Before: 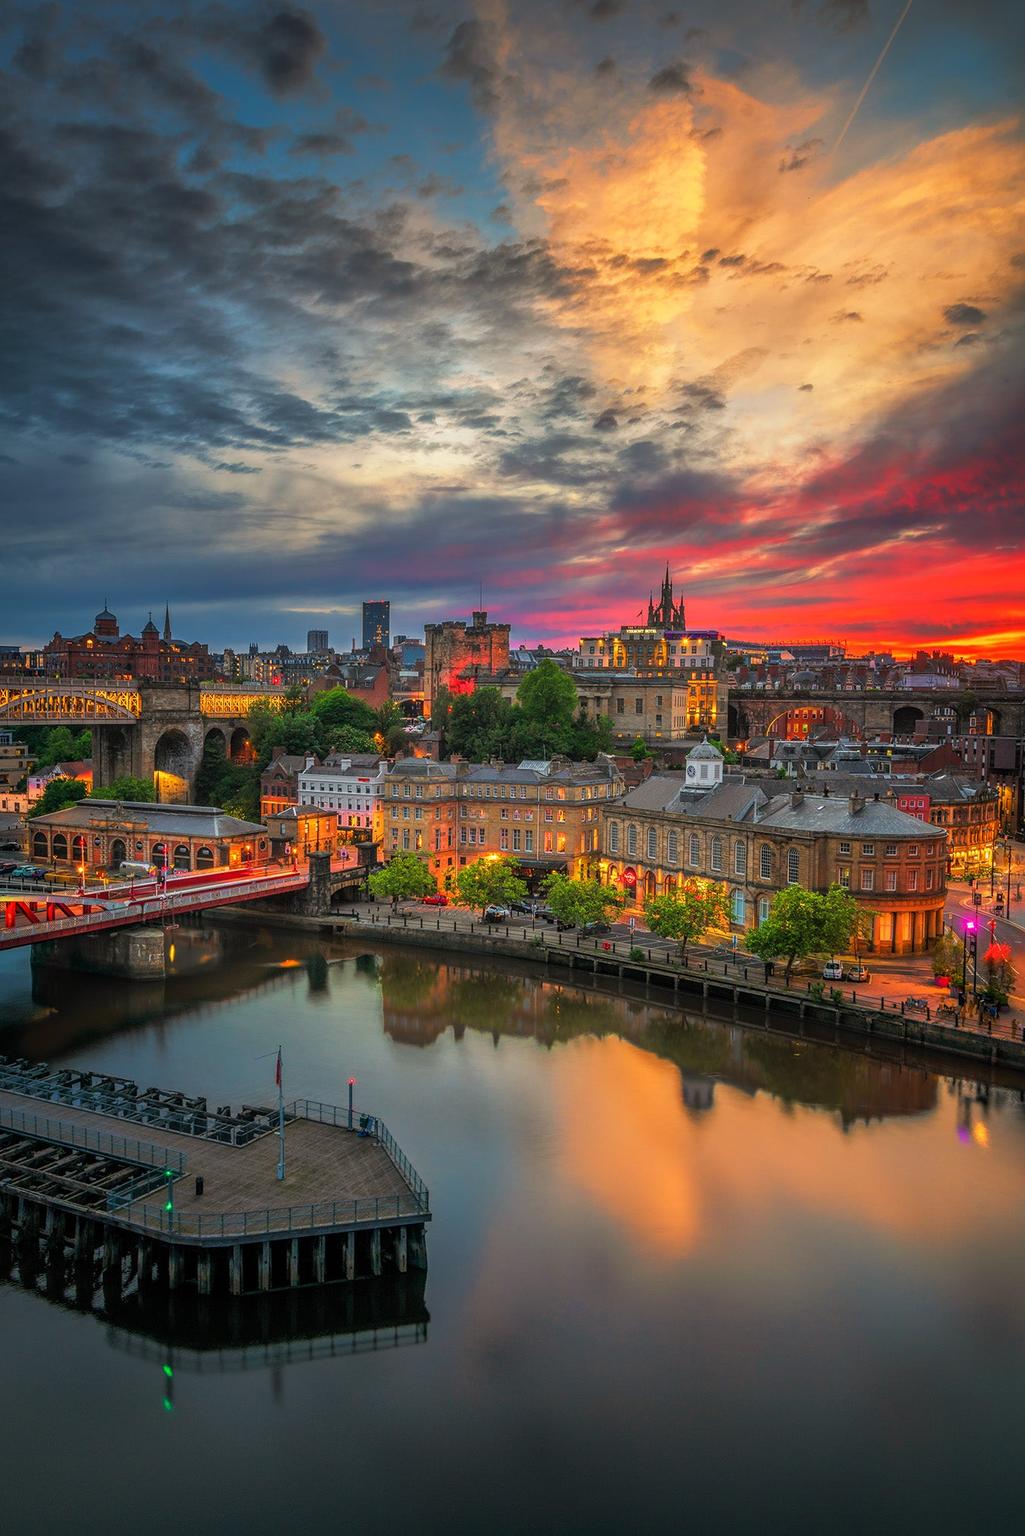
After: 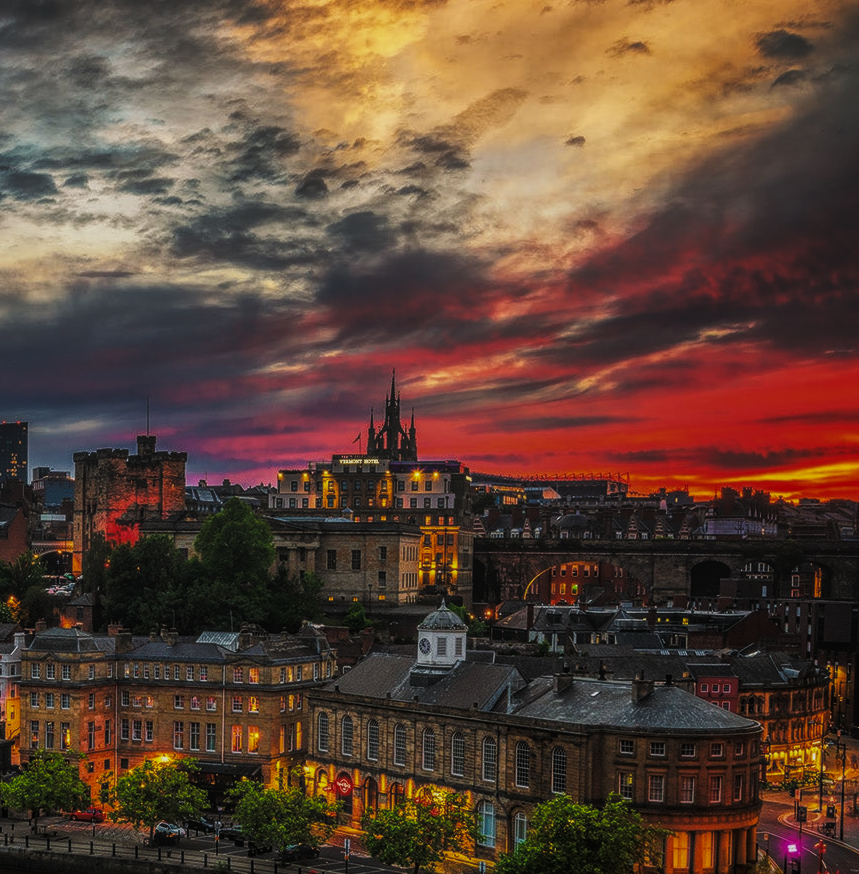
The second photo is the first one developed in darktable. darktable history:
tone curve: curves: ch0 [(0, 0) (0.003, 0.003) (0.011, 0.012) (0.025, 0.024) (0.044, 0.039) (0.069, 0.052) (0.1, 0.072) (0.136, 0.097) (0.177, 0.128) (0.224, 0.168) (0.277, 0.217) (0.335, 0.276) (0.399, 0.345) (0.468, 0.429) (0.543, 0.524) (0.623, 0.628) (0.709, 0.732) (0.801, 0.829) (0.898, 0.919) (1, 1)], preserve colors none
levels: levels [0, 0.618, 1]
crop: left 36.005%, top 18.293%, right 0.31%, bottom 38.444%
white balance: emerald 1
local contrast: highlights 73%, shadows 15%, midtone range 0.197
